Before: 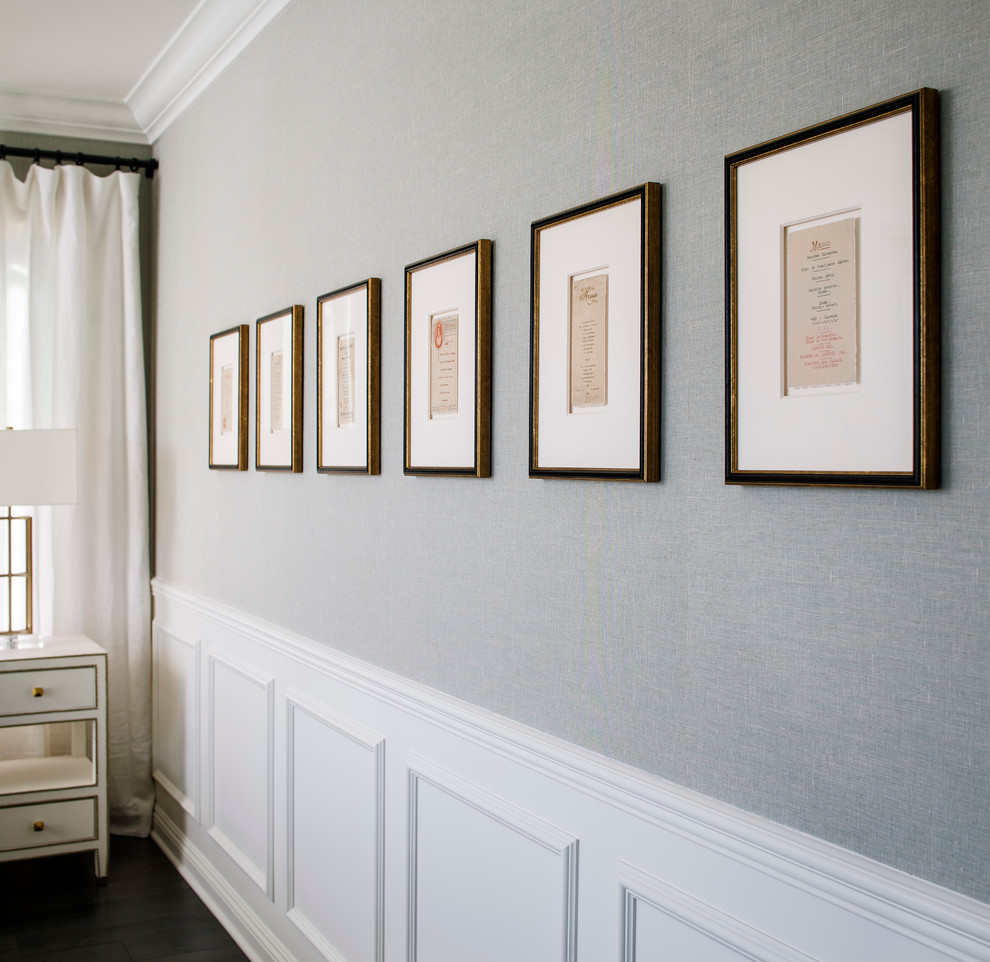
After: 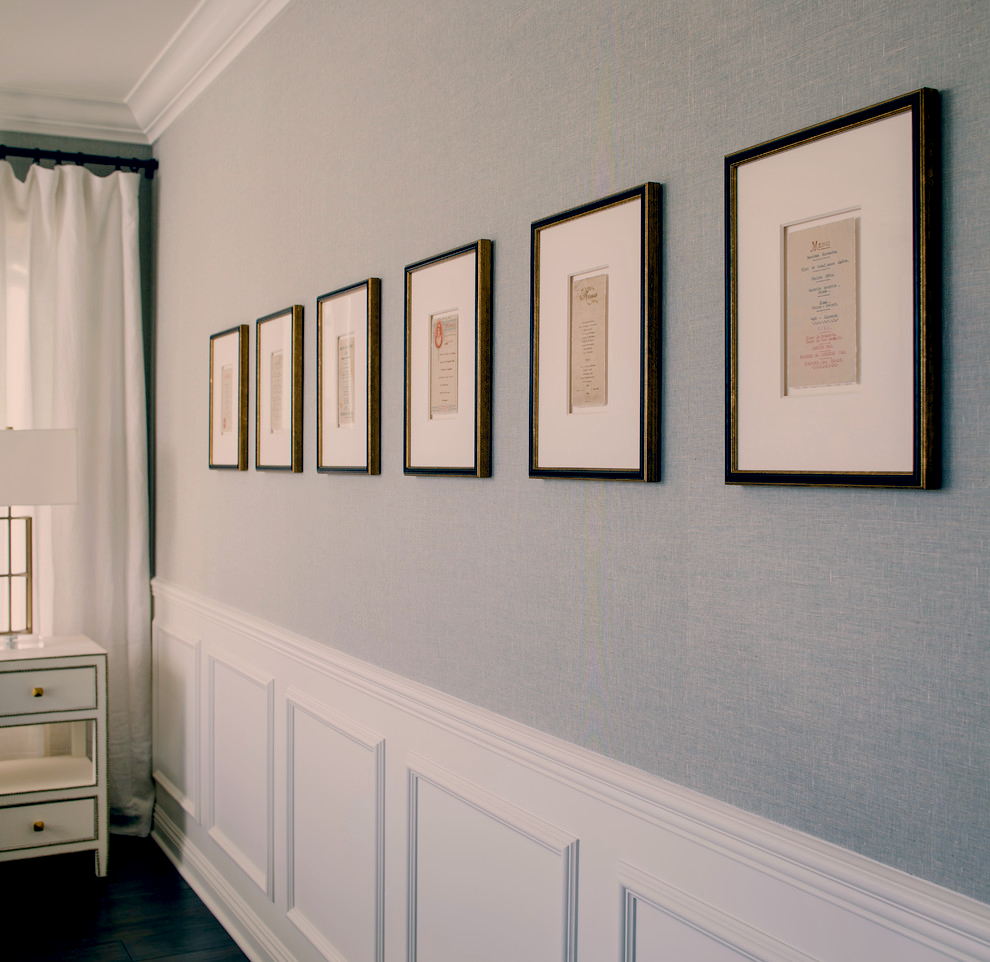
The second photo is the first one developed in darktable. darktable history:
exposure: black level correction 0.011, exposure -0.483 EV, compensate exposure bias true, compensate highlight preservation false
tone equalizer: -7 EV 0.142 EV, -6 EV 0.611 EV, -5 EV 1.17 EV, -4 EV 1.36 EV, -3 EV 1.17 EV, -2 EV 0.6 EV, -1 EV 0.149 EV, smoothing diameter 24.91%, edges refinement/feathering 11.9, preserve details guided filter
color correction: highlights a* 10.26, highlights b* 14.25, shadows a* -10.09, shadows b* -15.02
